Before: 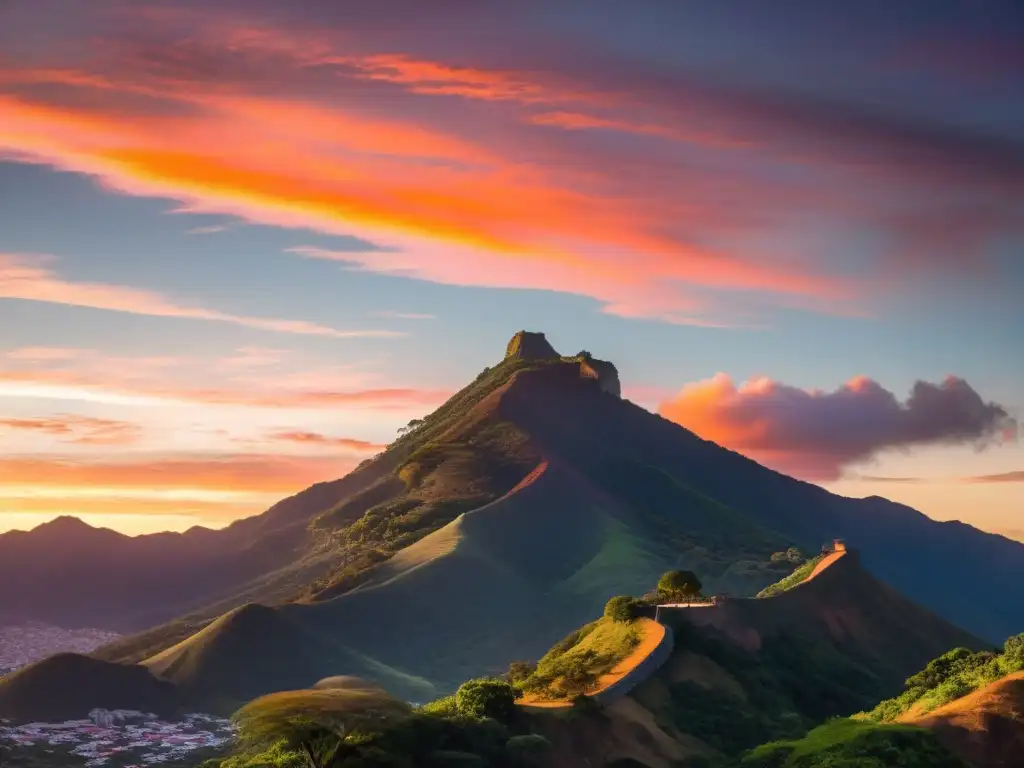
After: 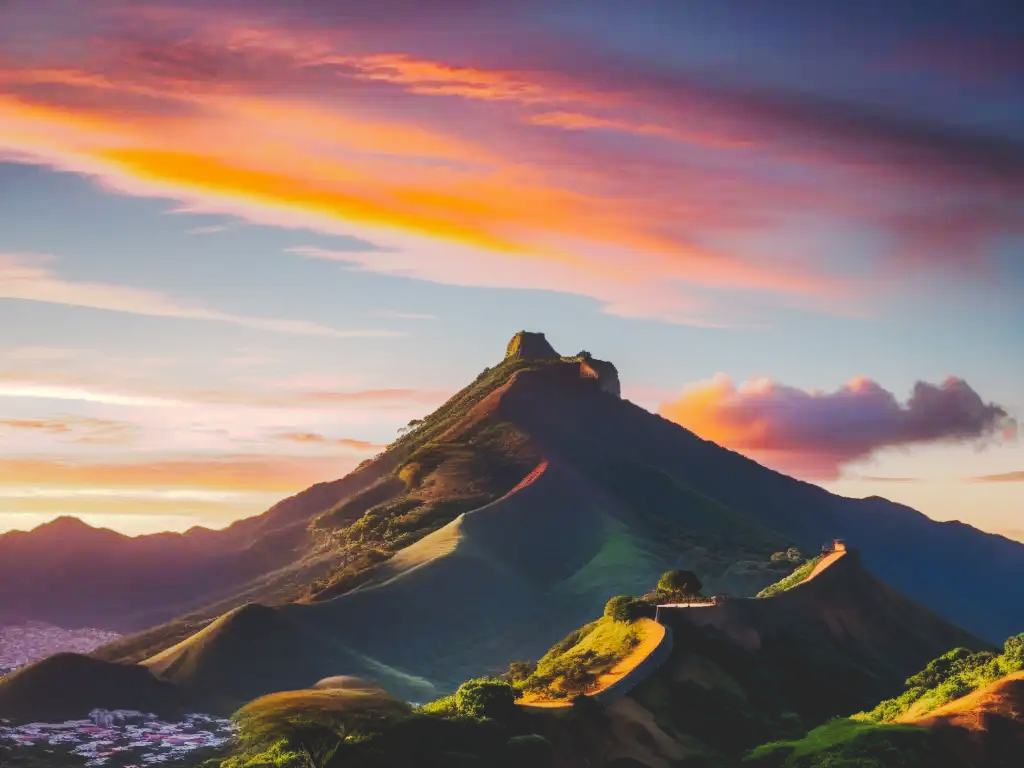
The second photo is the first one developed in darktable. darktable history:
local contrast: highlights 101%, shadows 101%, detail 119%, midtone range 0.2
tone curve: curves: ch0 [(0, 0) (0.003, 0.145) (0.011, 0.148) (0.025, 0.15) (0.044, 0.159) (0.069, 0.16) (0.1, 0.164) (0.136, 0.182) (0.177, 0.213) (0.224, 0.247) (0.277, 0.298) (0.335, 0.37) (0.399, 0.456) (0.468, 0.552) (0.543, 0.641) (0.623, 0.713) (0.709, 0.768) (0.801, 0.825) (0.898, 0.868) (1, 1)], preserve colors none
